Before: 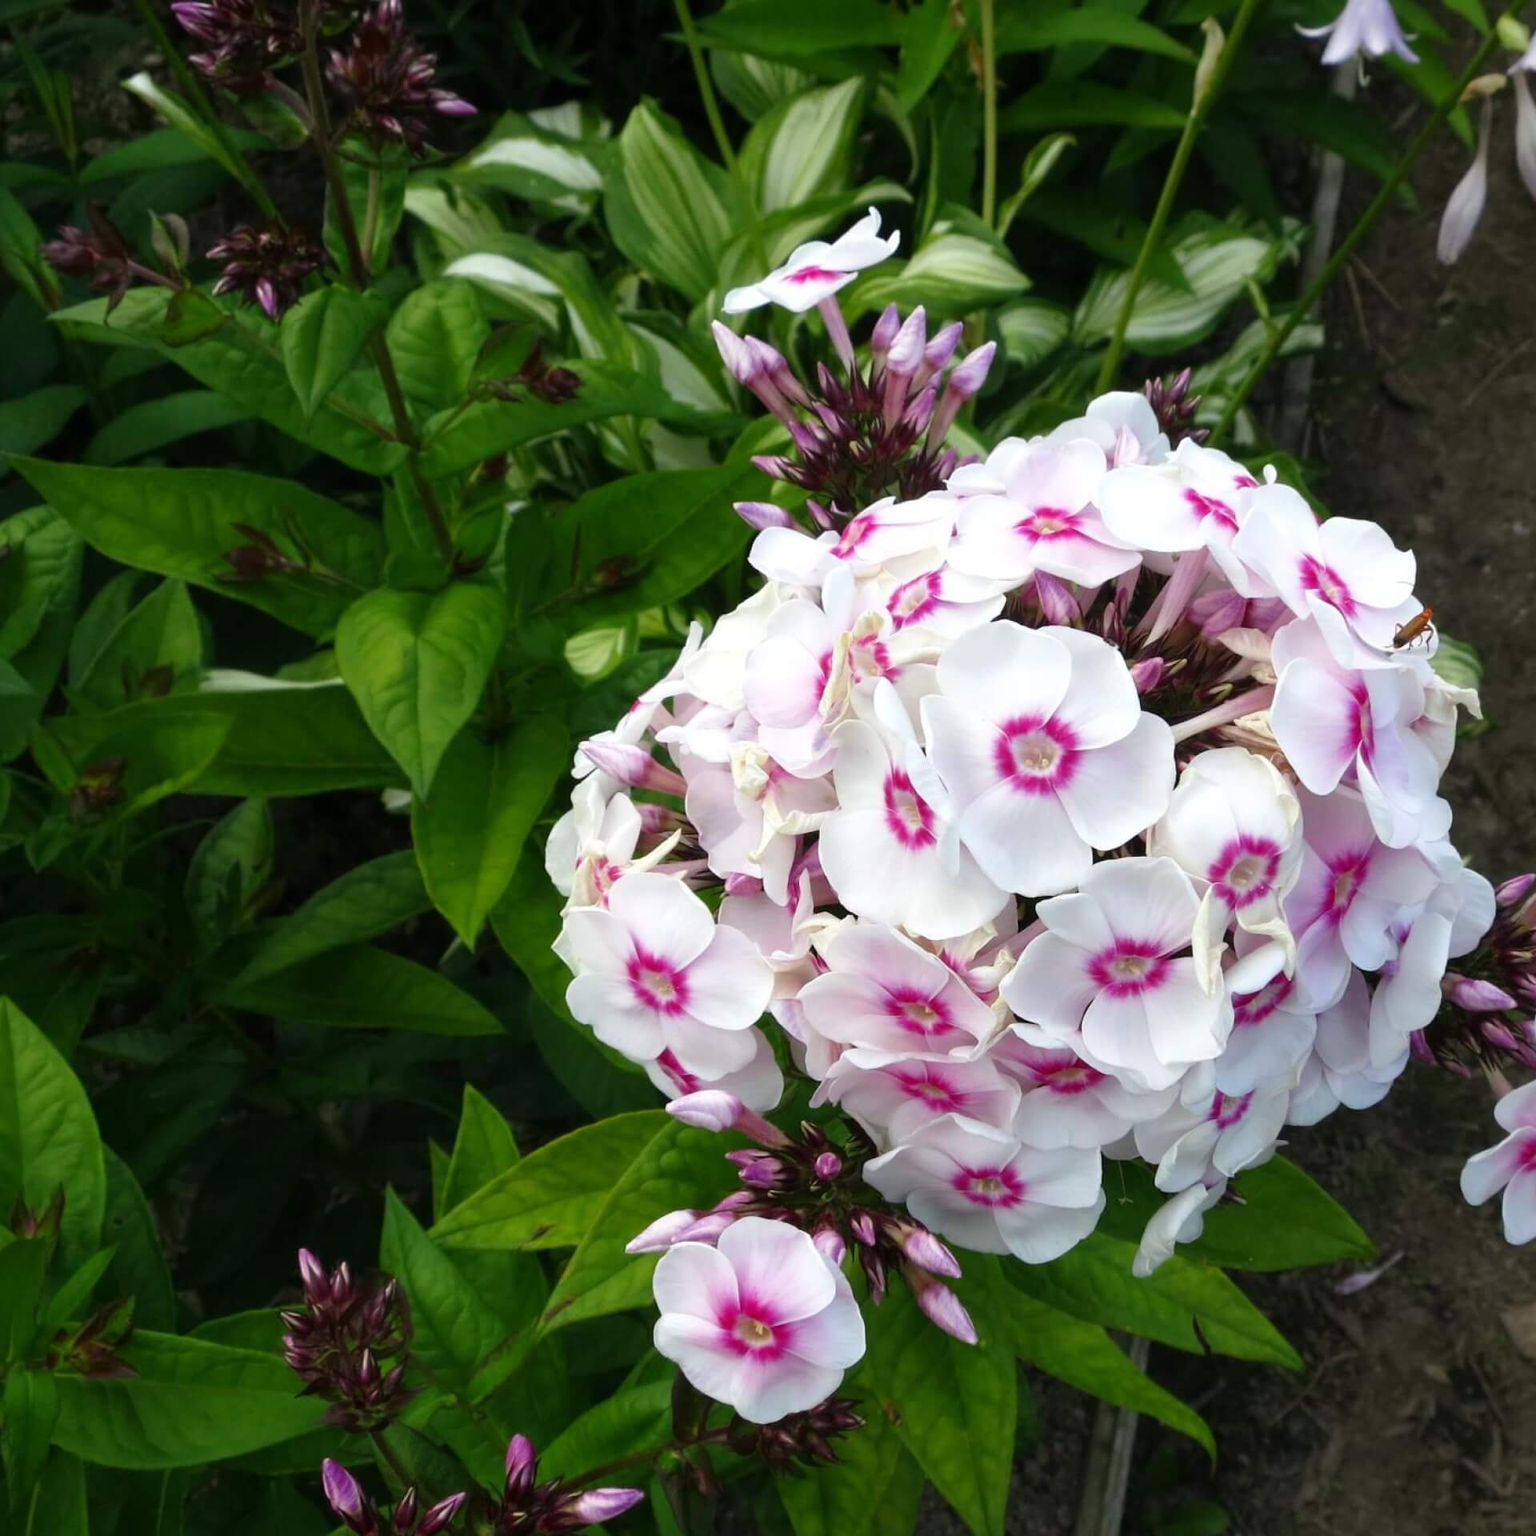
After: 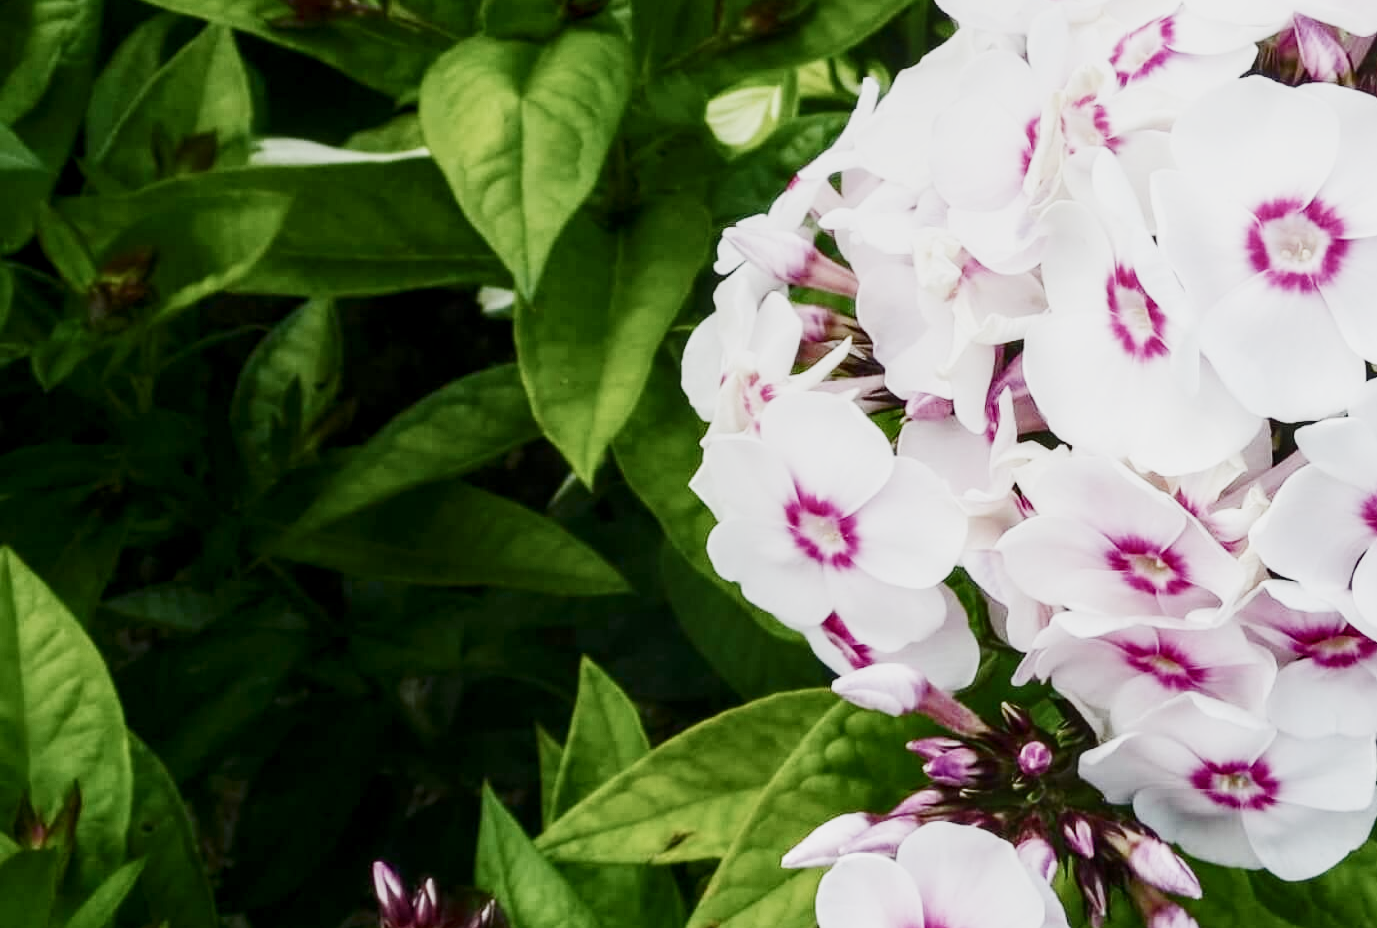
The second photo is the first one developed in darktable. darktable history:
crop: top 36.445%, right 28.232%, bottom 15.176%
filmic rgb: black relative exposure -16 EV, white relative exposure 6.09 EV, threshold 5.94 EV, hardness 5.23, preserve chrominance no, color science v5 (2021), contrast in shadows safe, contrast in highlights safe, enable highlight reconstruction true
local contrast: on, module defaults
exposure: black level correction 0.001, exposure 0.96 EV, compensate highlight preservation false
sharpen: radius 2.921, amount 0.865, threshold 47.111
color balance rgb: perceptual saturation grading › global saturation 34.56%, perceptual saturation grading › highlights -25.52%, perceptual saturation grading › shadows 24.834%
contrast brightness saturation: contrast 0.248, saturation -0.313
